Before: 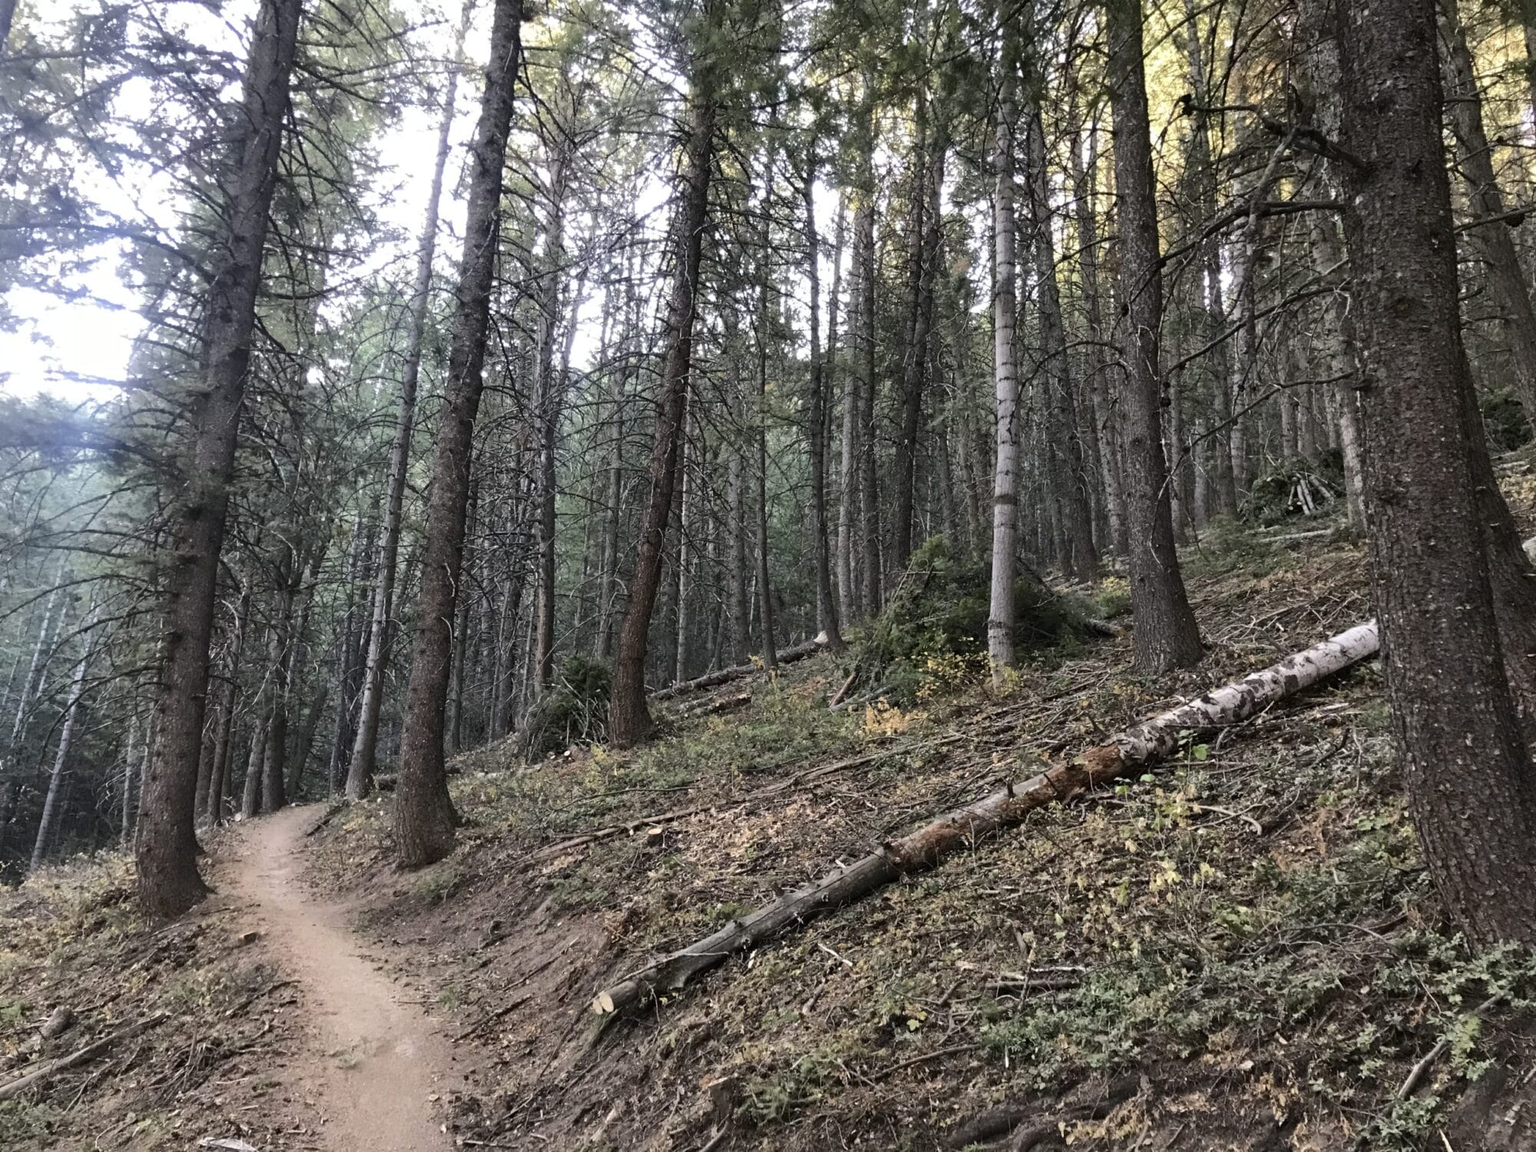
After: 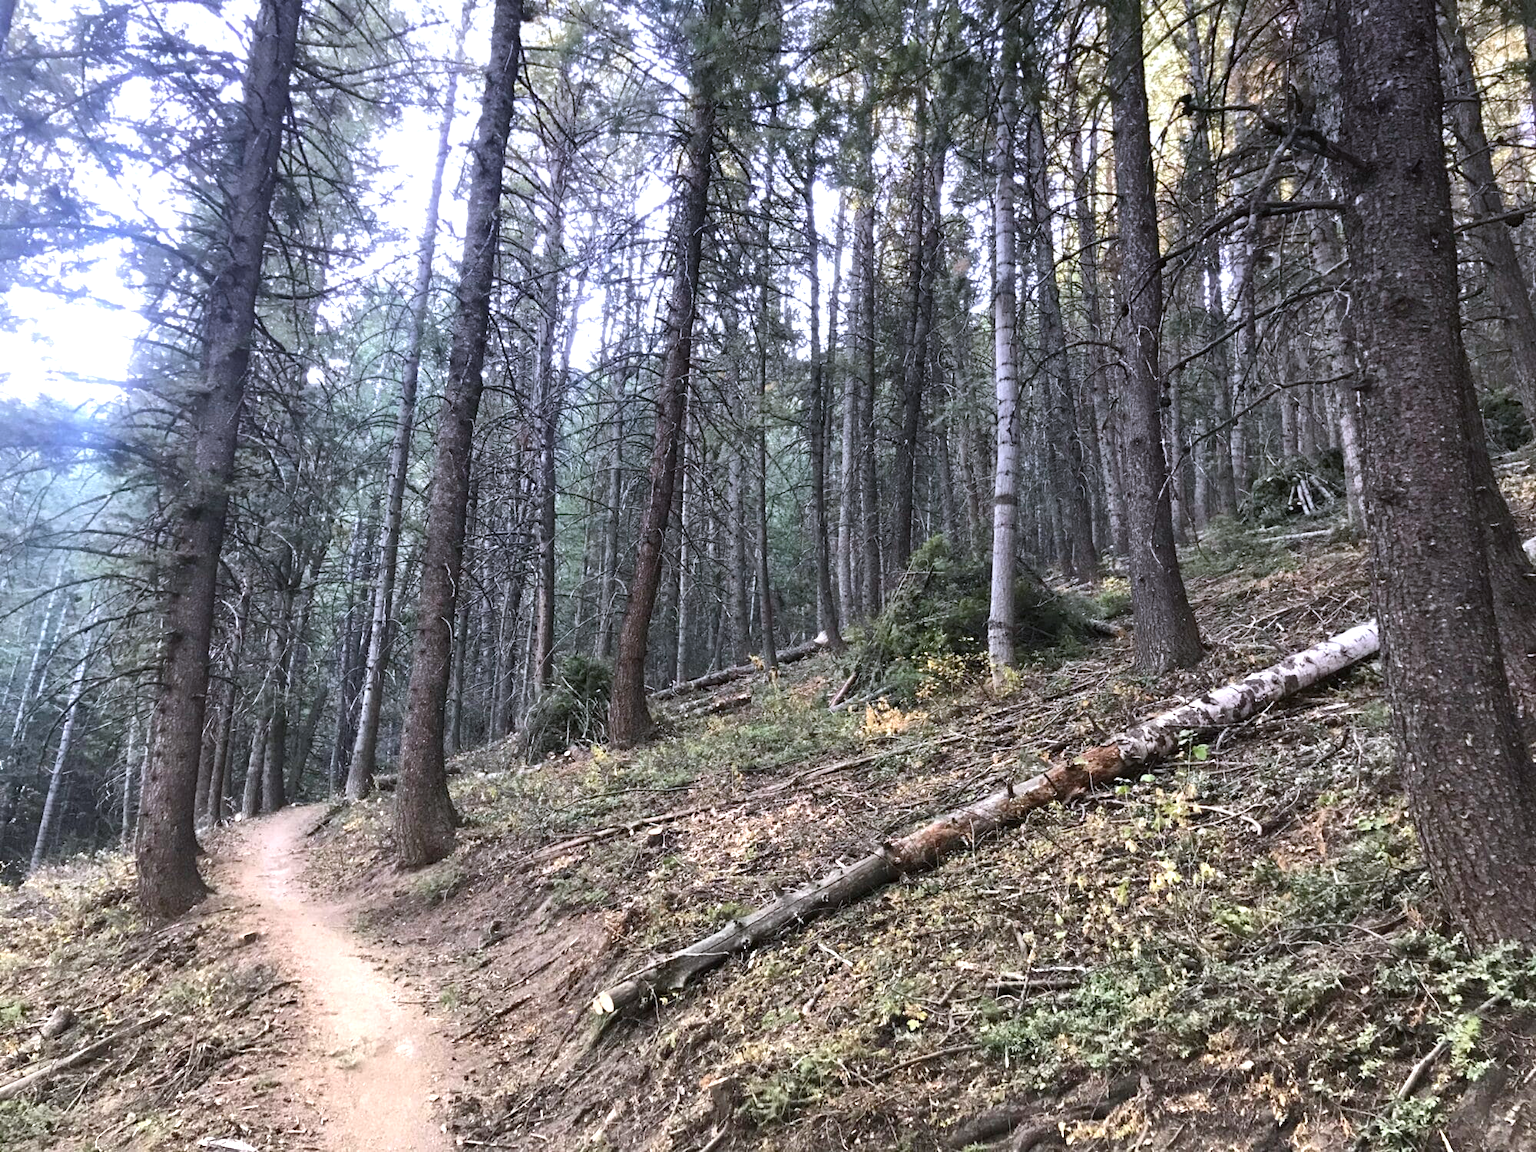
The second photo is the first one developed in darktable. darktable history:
exposure: black level correction 0, exposure 1 EV, compensate exposure bias true, compensate highlight preservation false
white balance: red 0.988, blue 1.017
graduated density: hue 238.83°, saturation 50%
